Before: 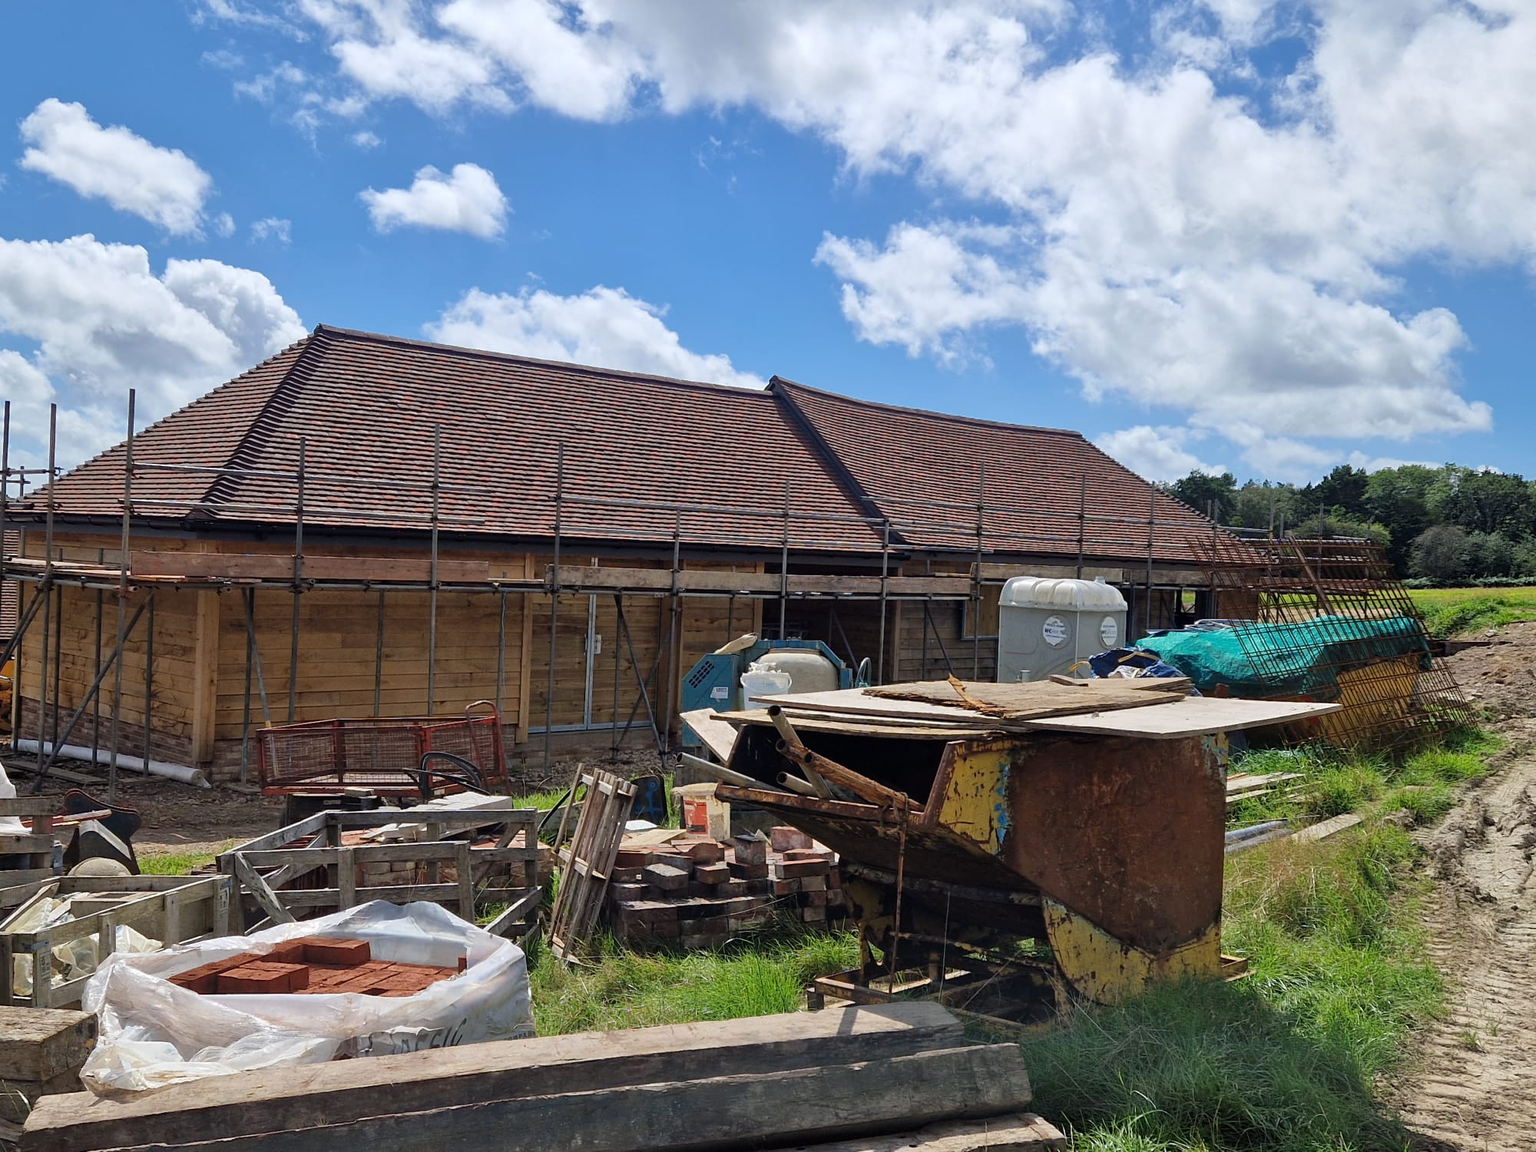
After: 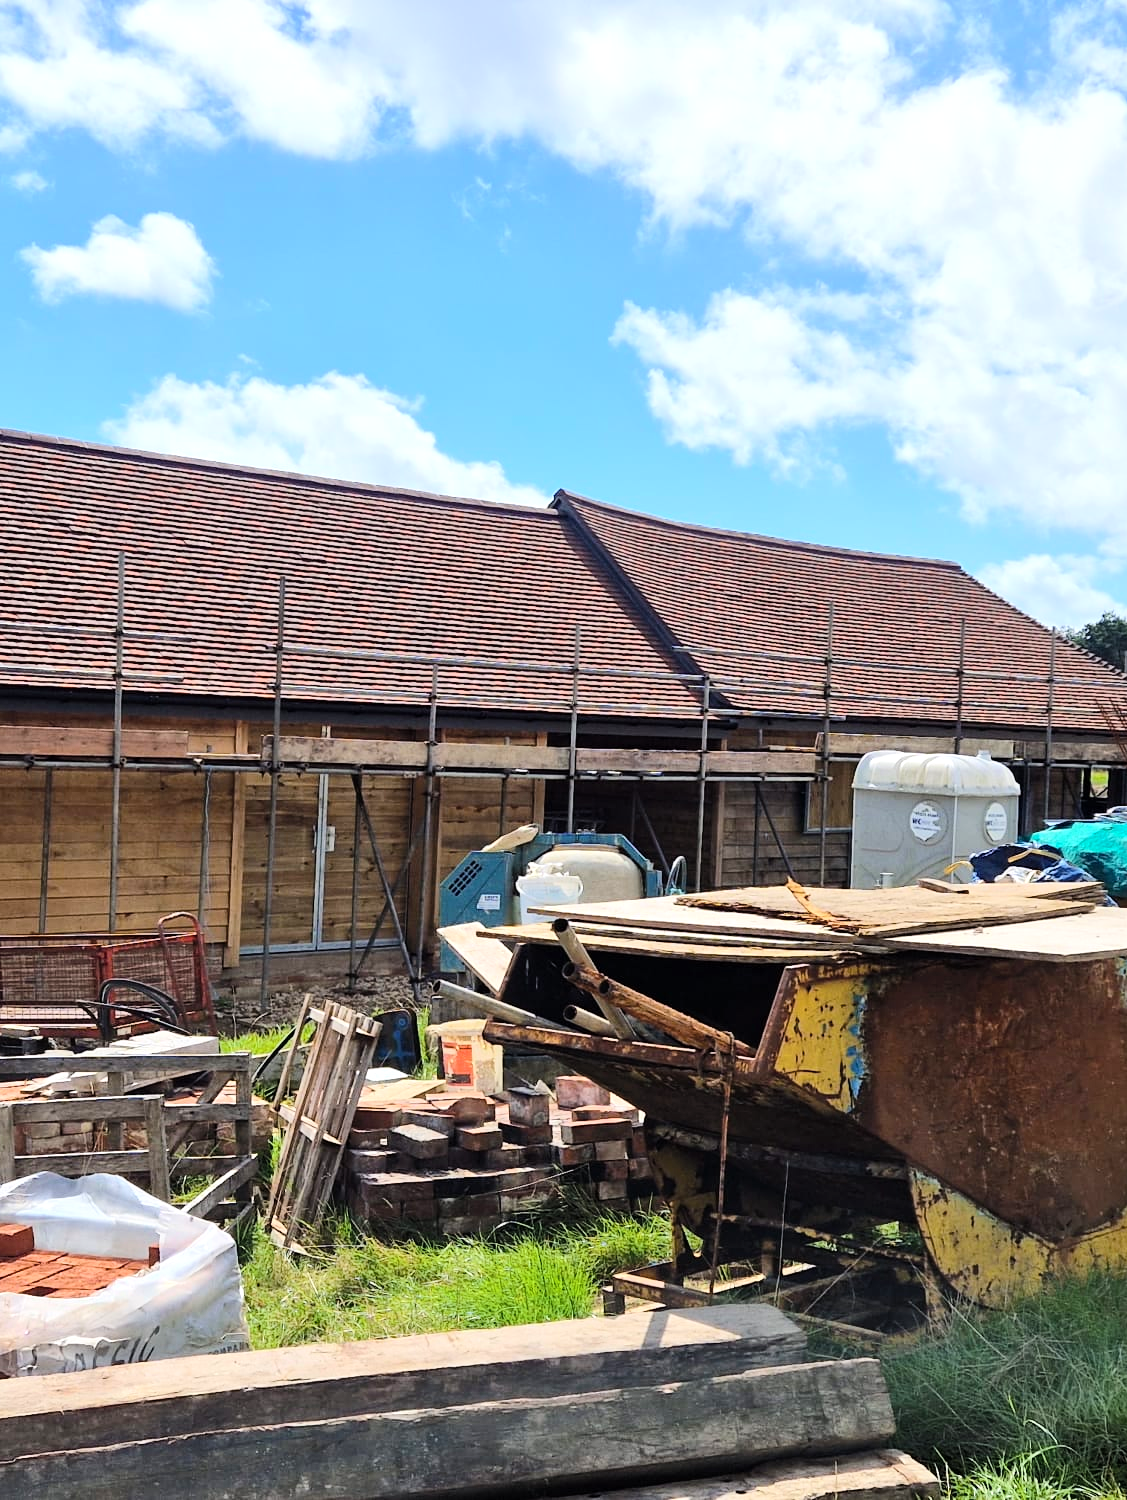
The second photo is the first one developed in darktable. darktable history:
tone curve: curves: ch0 [(0, 0) (0.003, 0.003) (0.011, 0.014) (0.025, 0.033) (0.044, 0.06) (0.069, 0.096) (0.1, 0.132) (0.136, 0.174) (0.177, 0.226) (0.224, 0.282) (0.277, 0.352) (0.335, 0.435) (0.399, 0.524) (0.468, 0.615) (0.543, 0.695) (0.623, 0.771) (0.709, 0.835) (0.801, 0.894) (0.898, 0.944) (1, 1)], color space Lab, independent channels
tone equalizer: -8 EV -0.389 EV, -7 EV -0.424 EV, -6 EV -0.298 EV, -5 EV -0.207 EV, -3 EV 0.219 EV, -2 EV 0.339 EV, -1 EV 0.379 EV, +0 EV 0.391 EV
color balance rgb: perceptual saturation grading › global saturation 25.086%
crop and rotate: left 22.448%, right 21.183%
